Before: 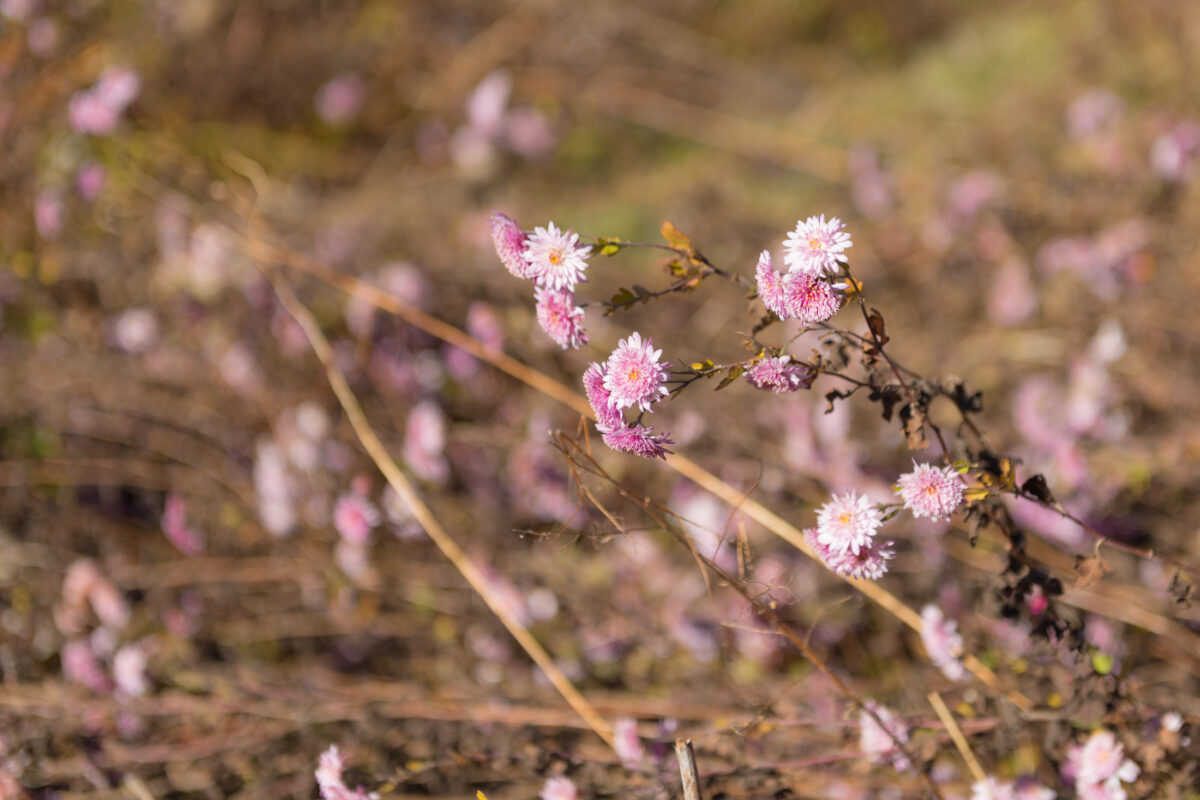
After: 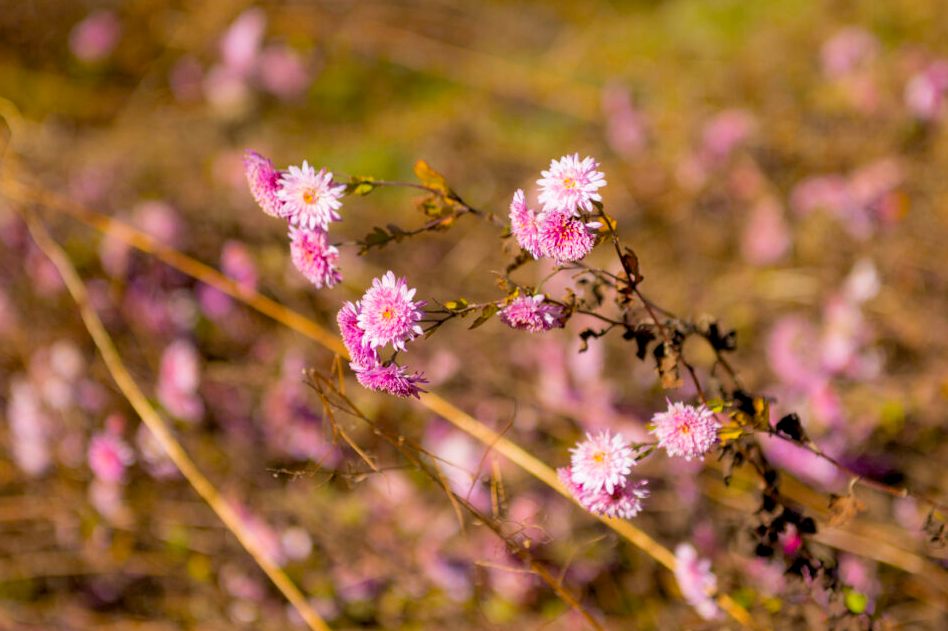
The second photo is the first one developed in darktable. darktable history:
velvia: on, module defaults
exposure: compensate exposure bias true, compensate highlight preservation false
color balance rgb: global offset › luminance -1.025%, linear chroma grading › global chroma 9.954%, perceptual saturation grading › global saturation 29.769%, global vibrance 14.214%
crop and rotate: left 20.546%, top 7.723%, right 0.443%, bottom 13.29%
